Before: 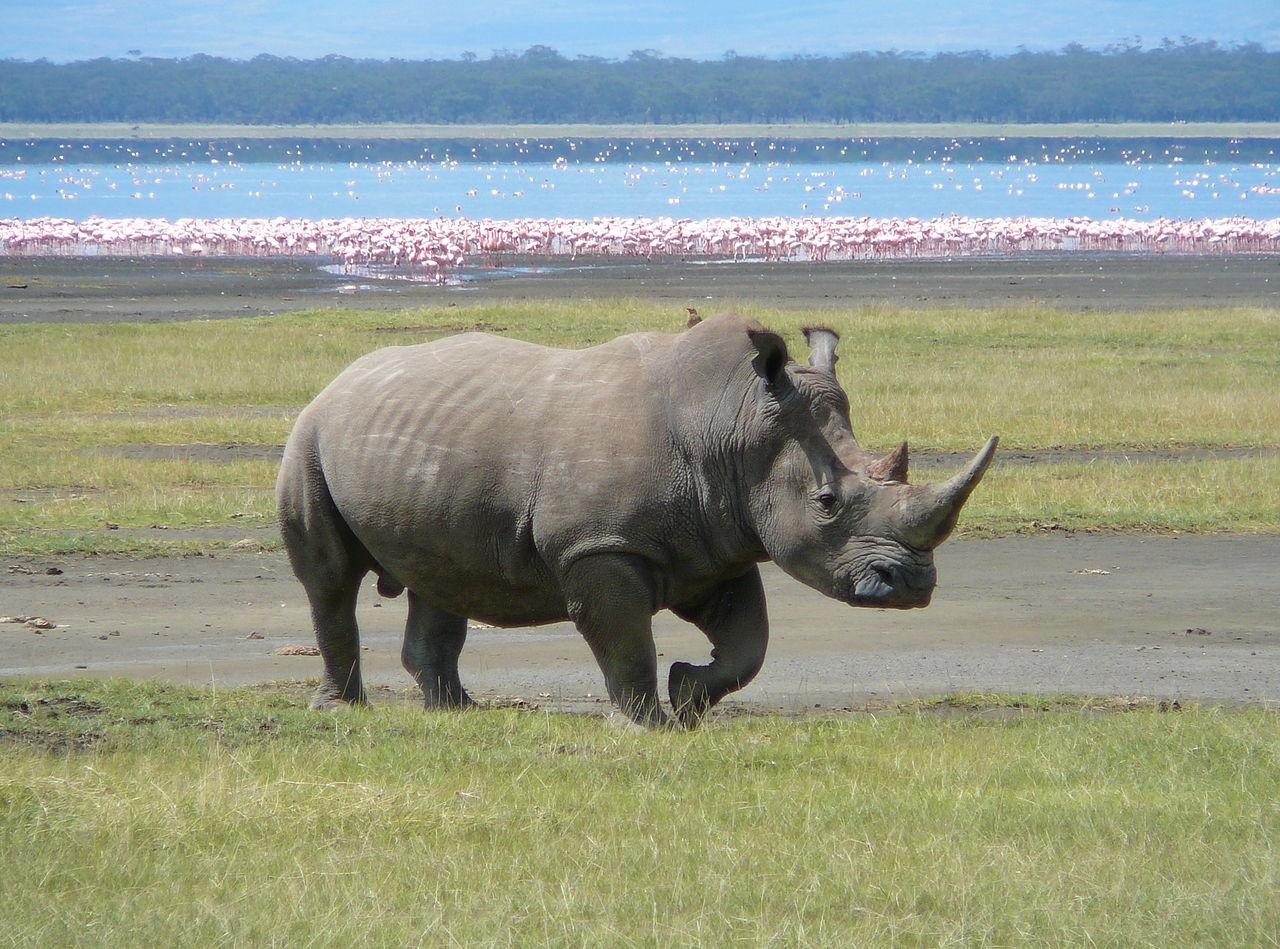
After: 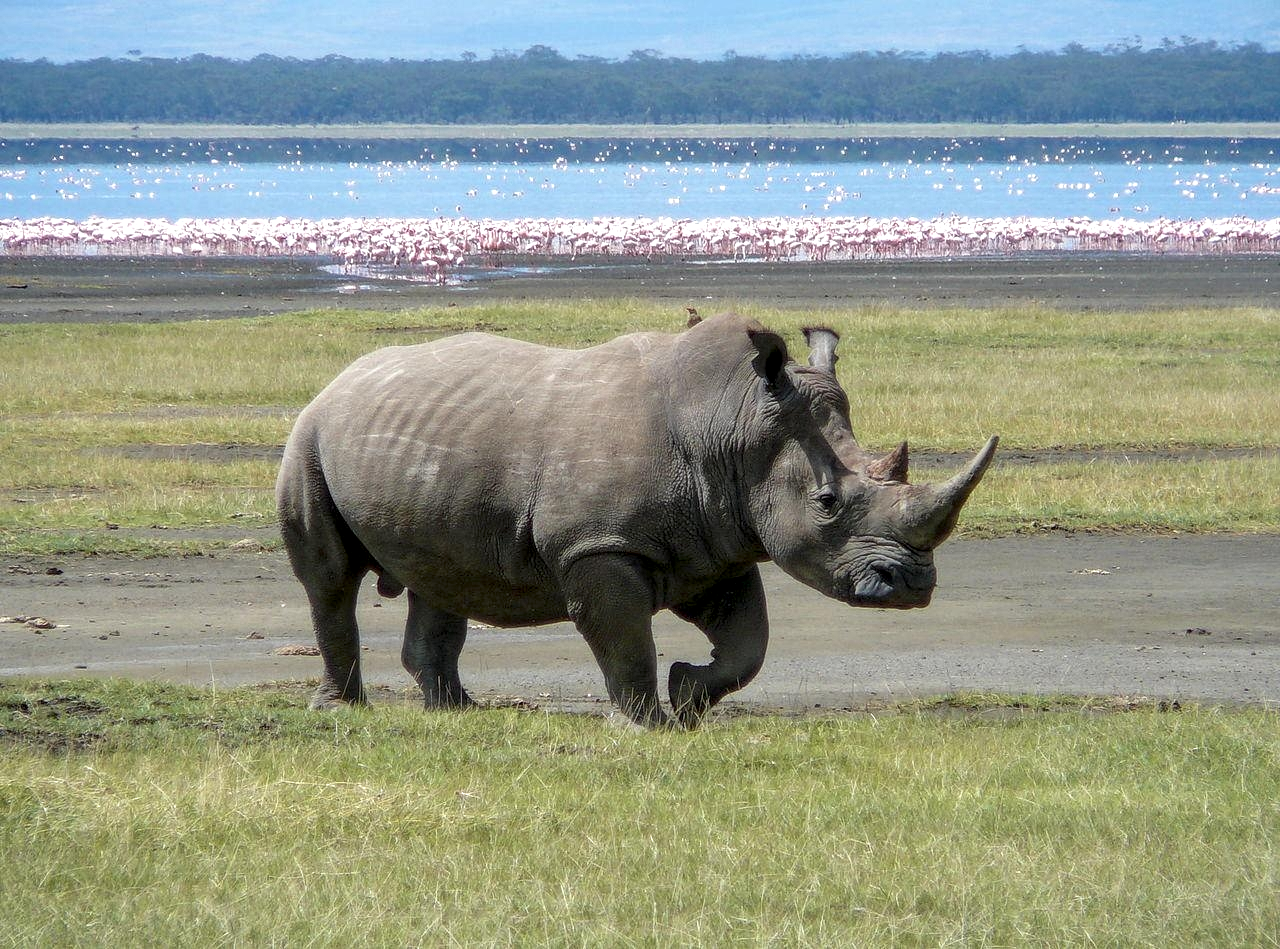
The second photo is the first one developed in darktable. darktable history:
local contrast: detail 144%
